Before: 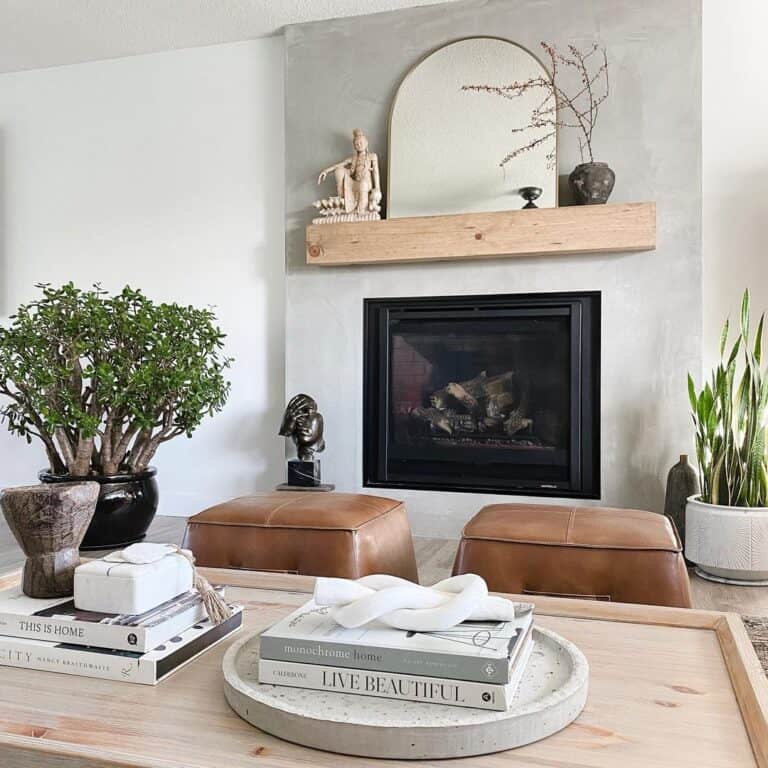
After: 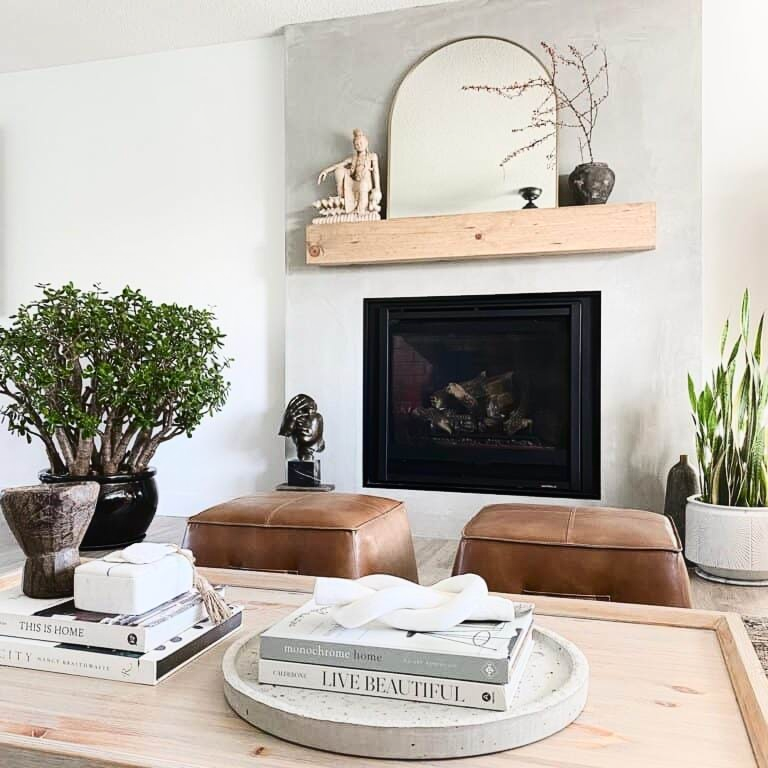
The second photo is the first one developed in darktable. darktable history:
contrast brightness saturation: contrast 0.28
contrast equalizer: y [[0.439, 0.44, 0.442, 0.457, 0.493, 0.498], [0.5 ×6], [0.5 ×6], [0 ×6], [0 ×6]]
